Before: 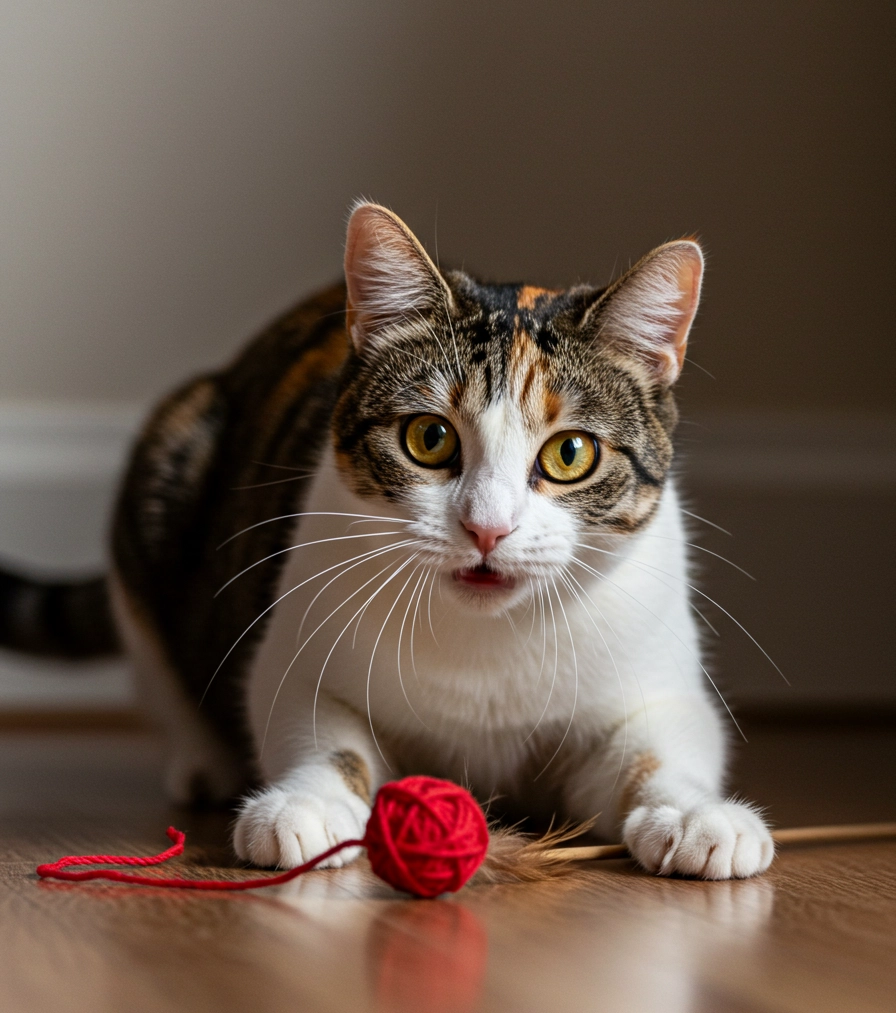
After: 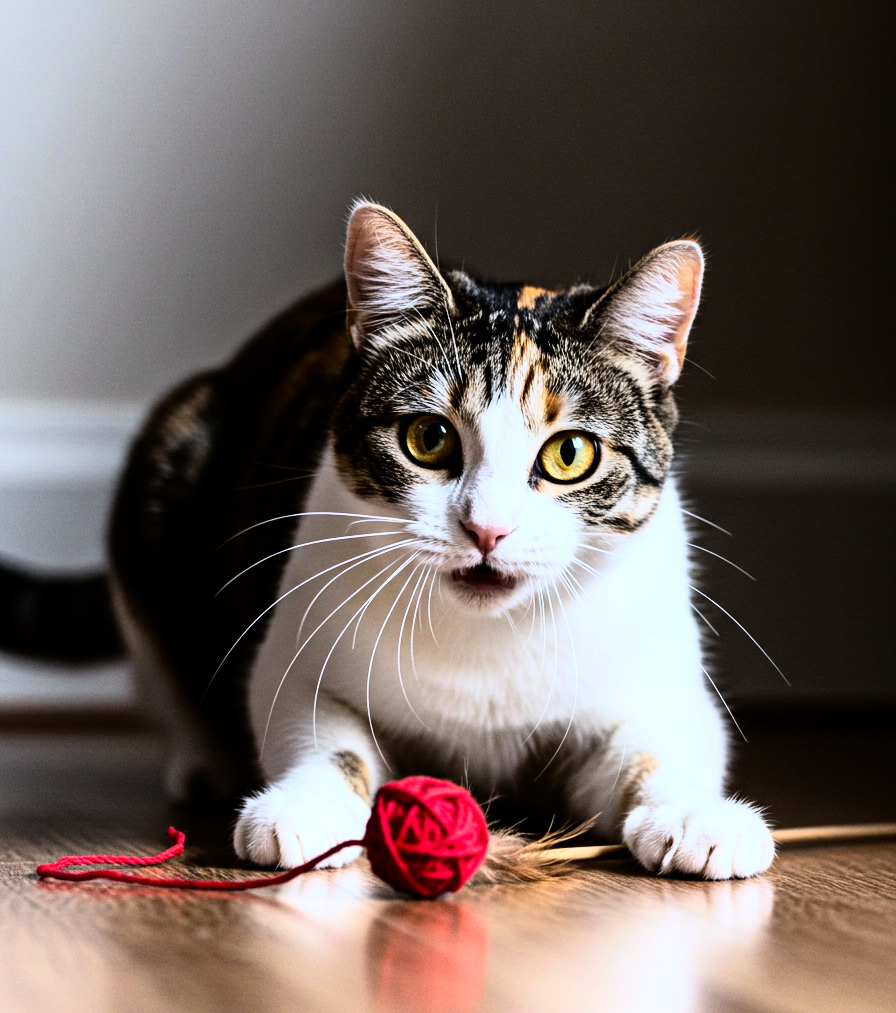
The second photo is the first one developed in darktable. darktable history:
exposure: black level correction 0.001, exposure 0.191 EV, compensate highlight preservation false
graduated density: rotation -0.352°, offset 57.64
white balance: red 0.931, blue 1.11
rgb curve: curves: ch0 [(0, 0) (0.21, 0.15) (0.24, 0.21) (0.5, 0.75) (0.75, 0.96) (0.89, 0.99) (1, 1)]; ch1 [(0, 0.02) (0.21, 0.13) (0.25, 0.2) (0.5, 0.67) (0.75, 0.9) (0.89, 0.97) (1, 1)]; ch2 [(0, 0.02) (0.21, 0.13) (0.25, 0.2) (0.5, 0.67) (0.75, 0.9) (0.89, 0.97) (1, 1)], compensate middle gray true
